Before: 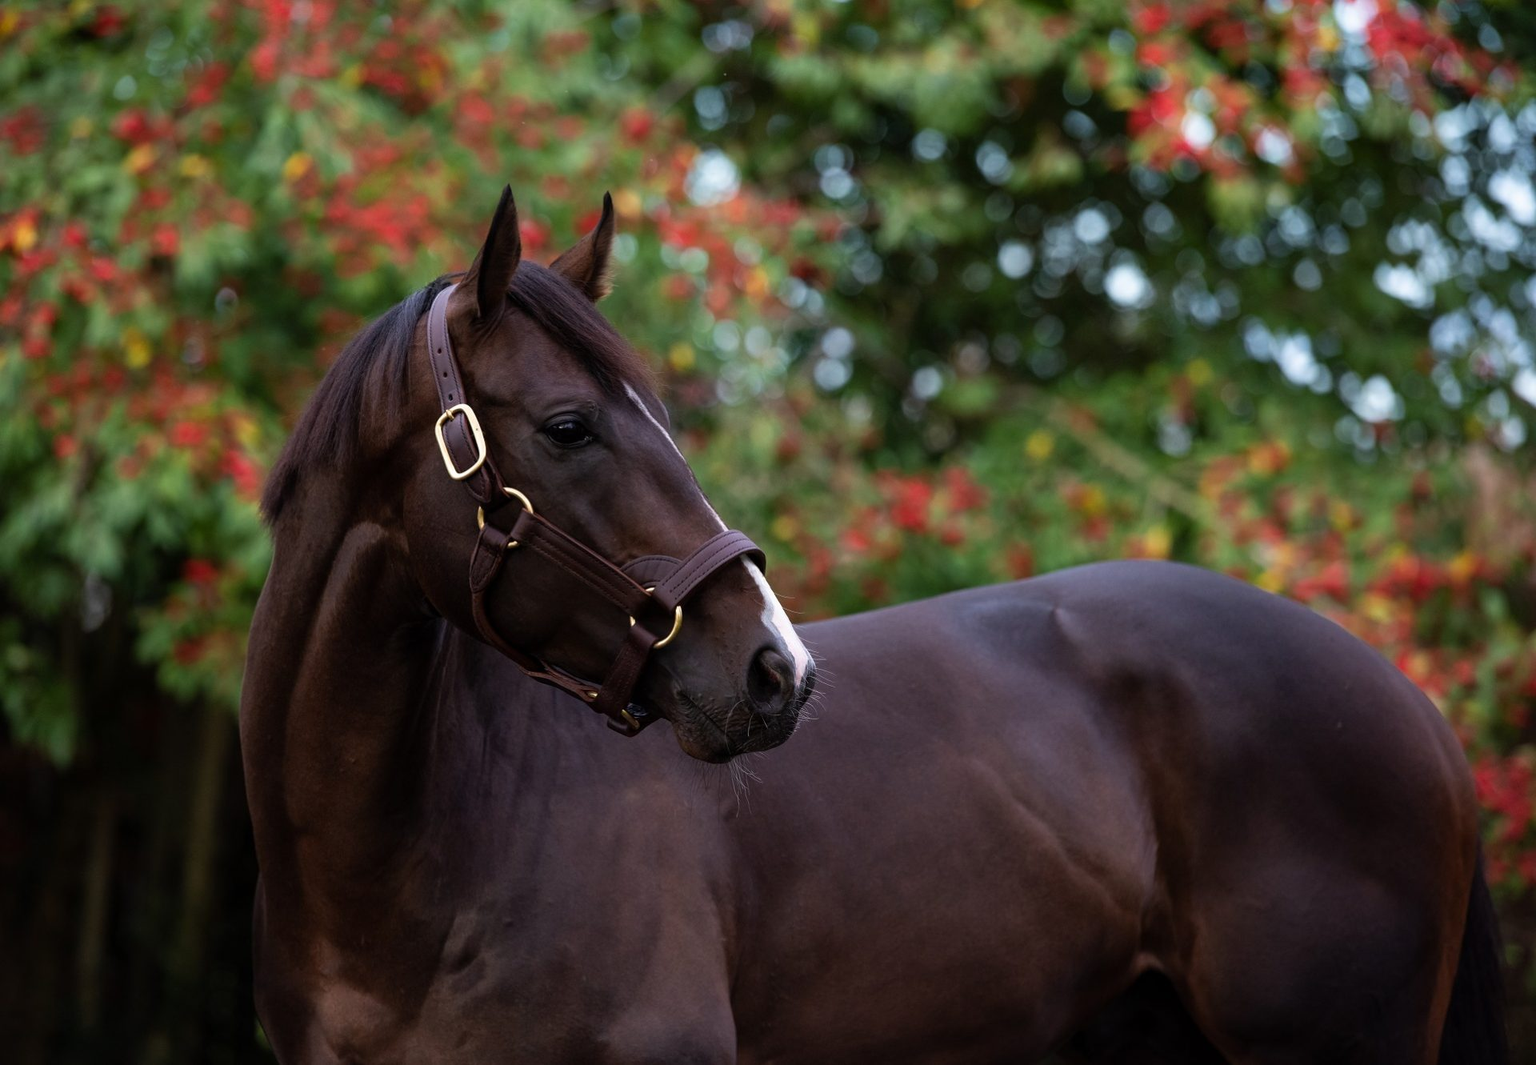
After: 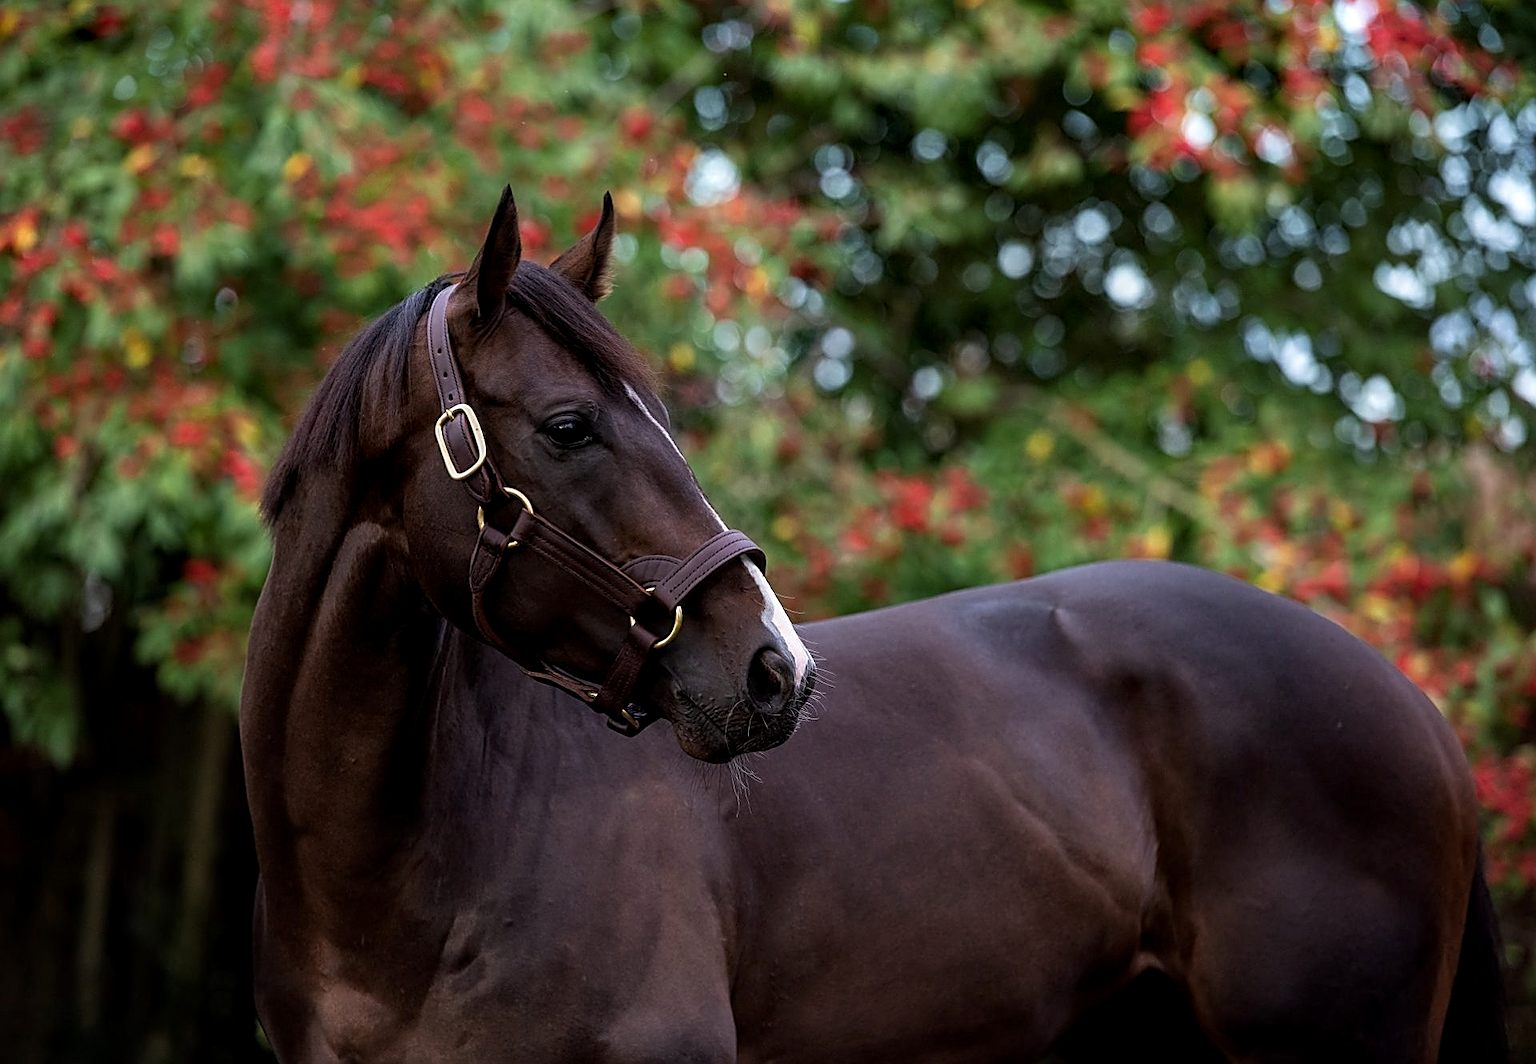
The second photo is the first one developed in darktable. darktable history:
haze removal: strength 0.02, distance 0.25, compatibility mode true, adaptive false
local contrast: on, module defaults
sharpen: amount 0.901
